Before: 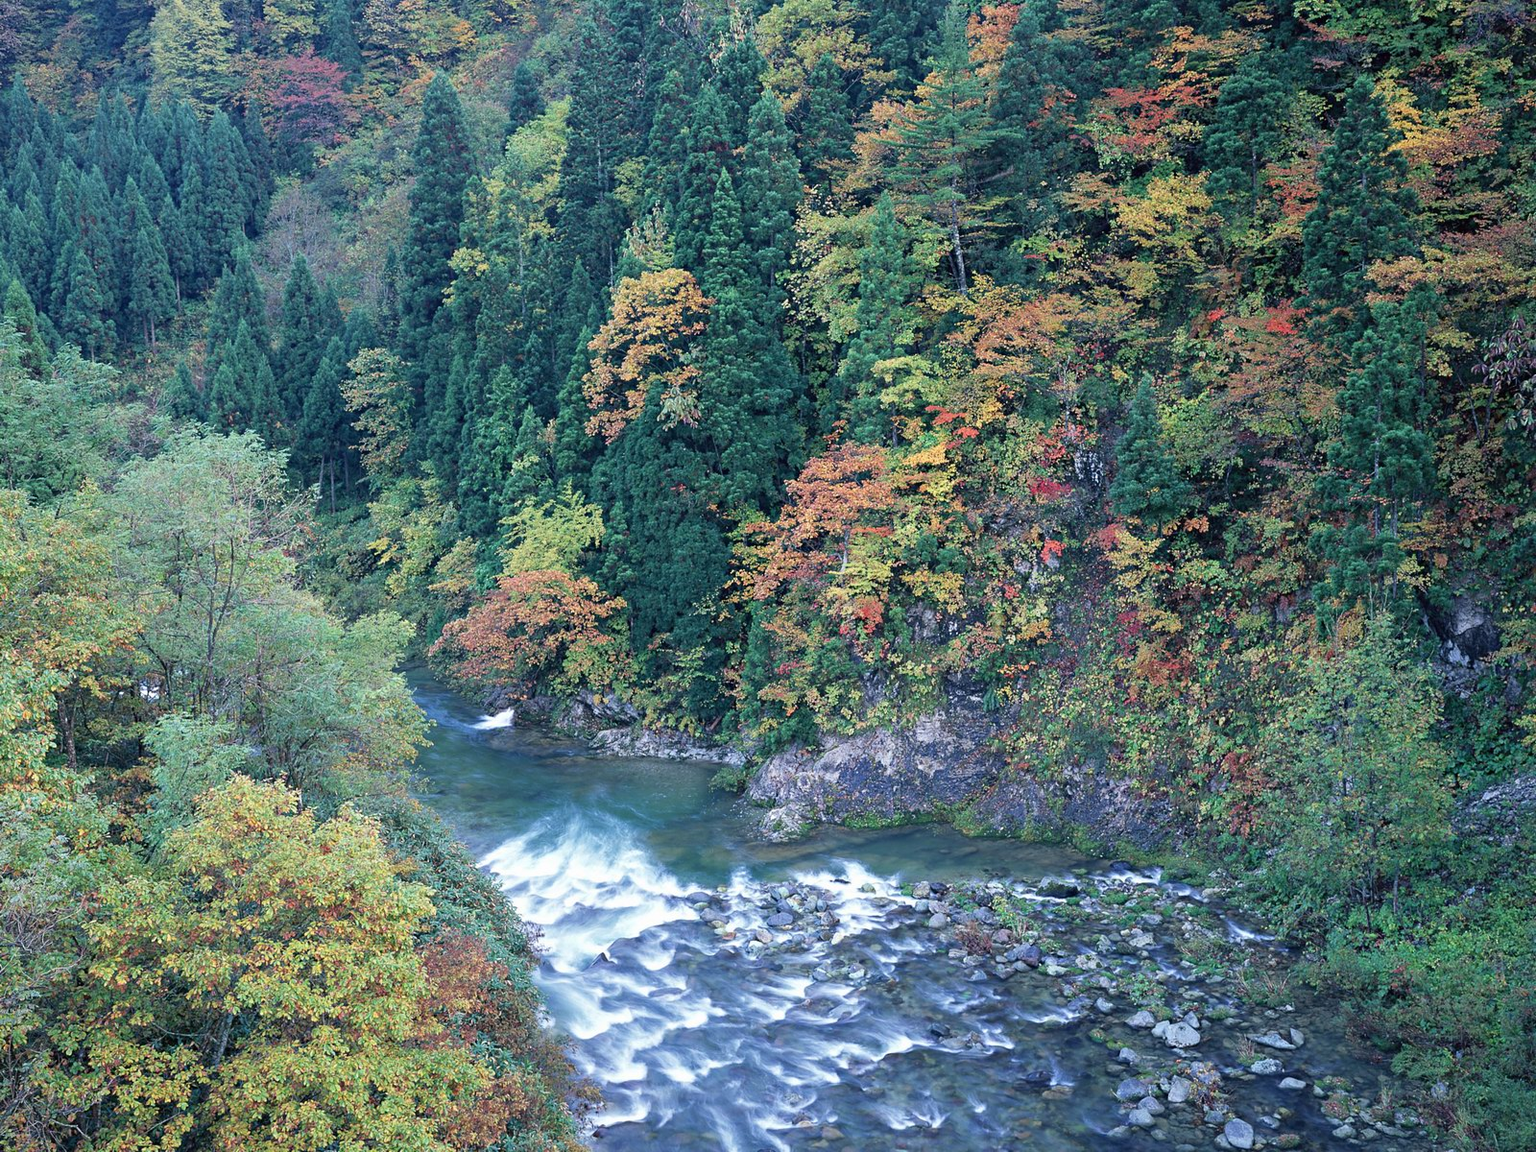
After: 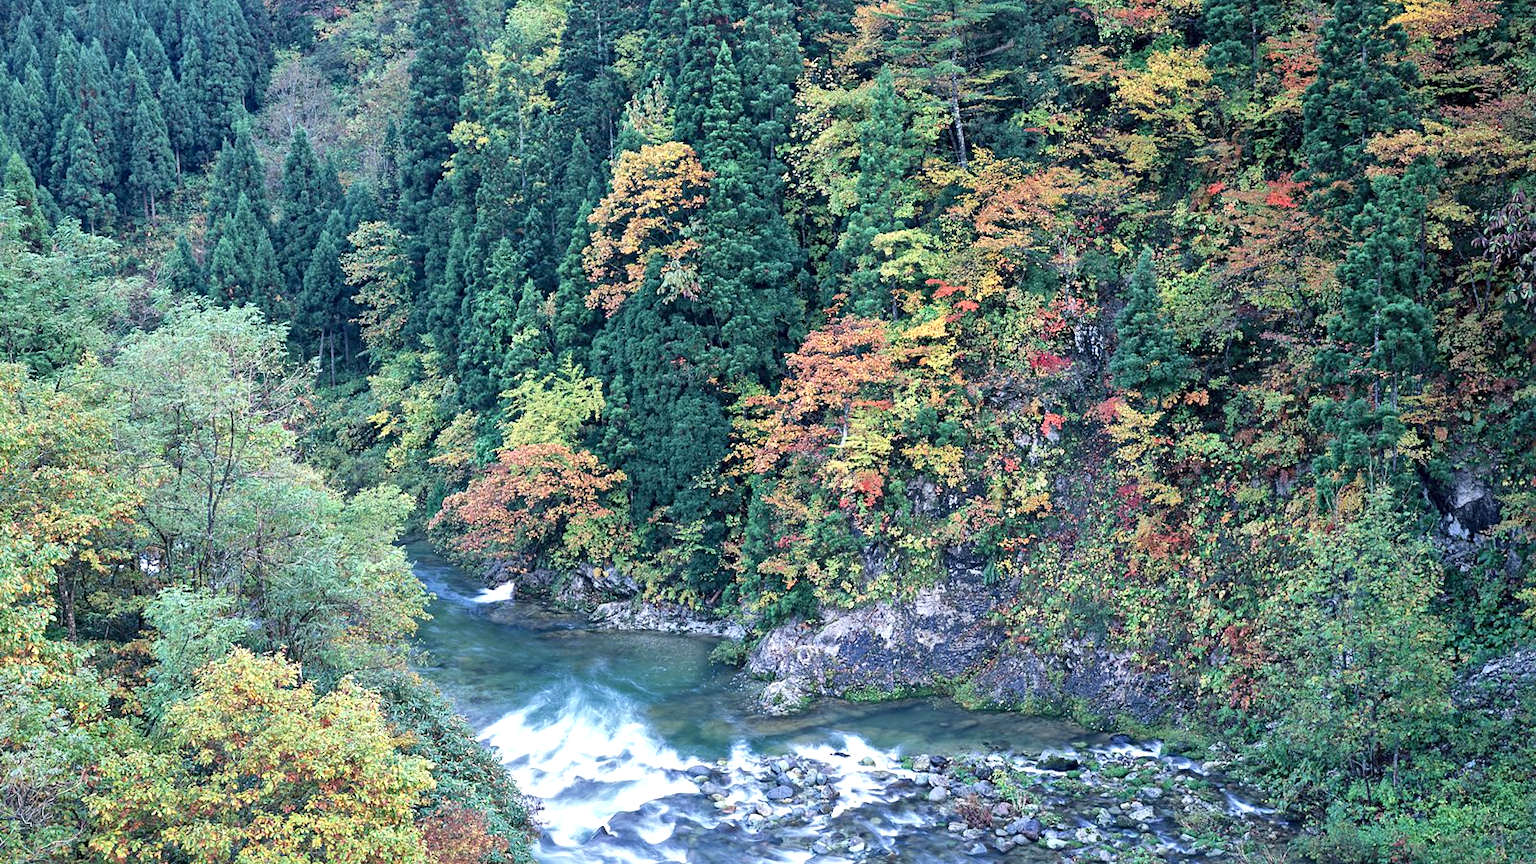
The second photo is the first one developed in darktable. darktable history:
local contrast: mode bilateral grid, contrast 19, coarseness 21, detail 150%, midtone range 0.2
crop: top 11.02%, bottom 13.92%
exposure: exposure 0.368 EV, compensate highlight preservation false
